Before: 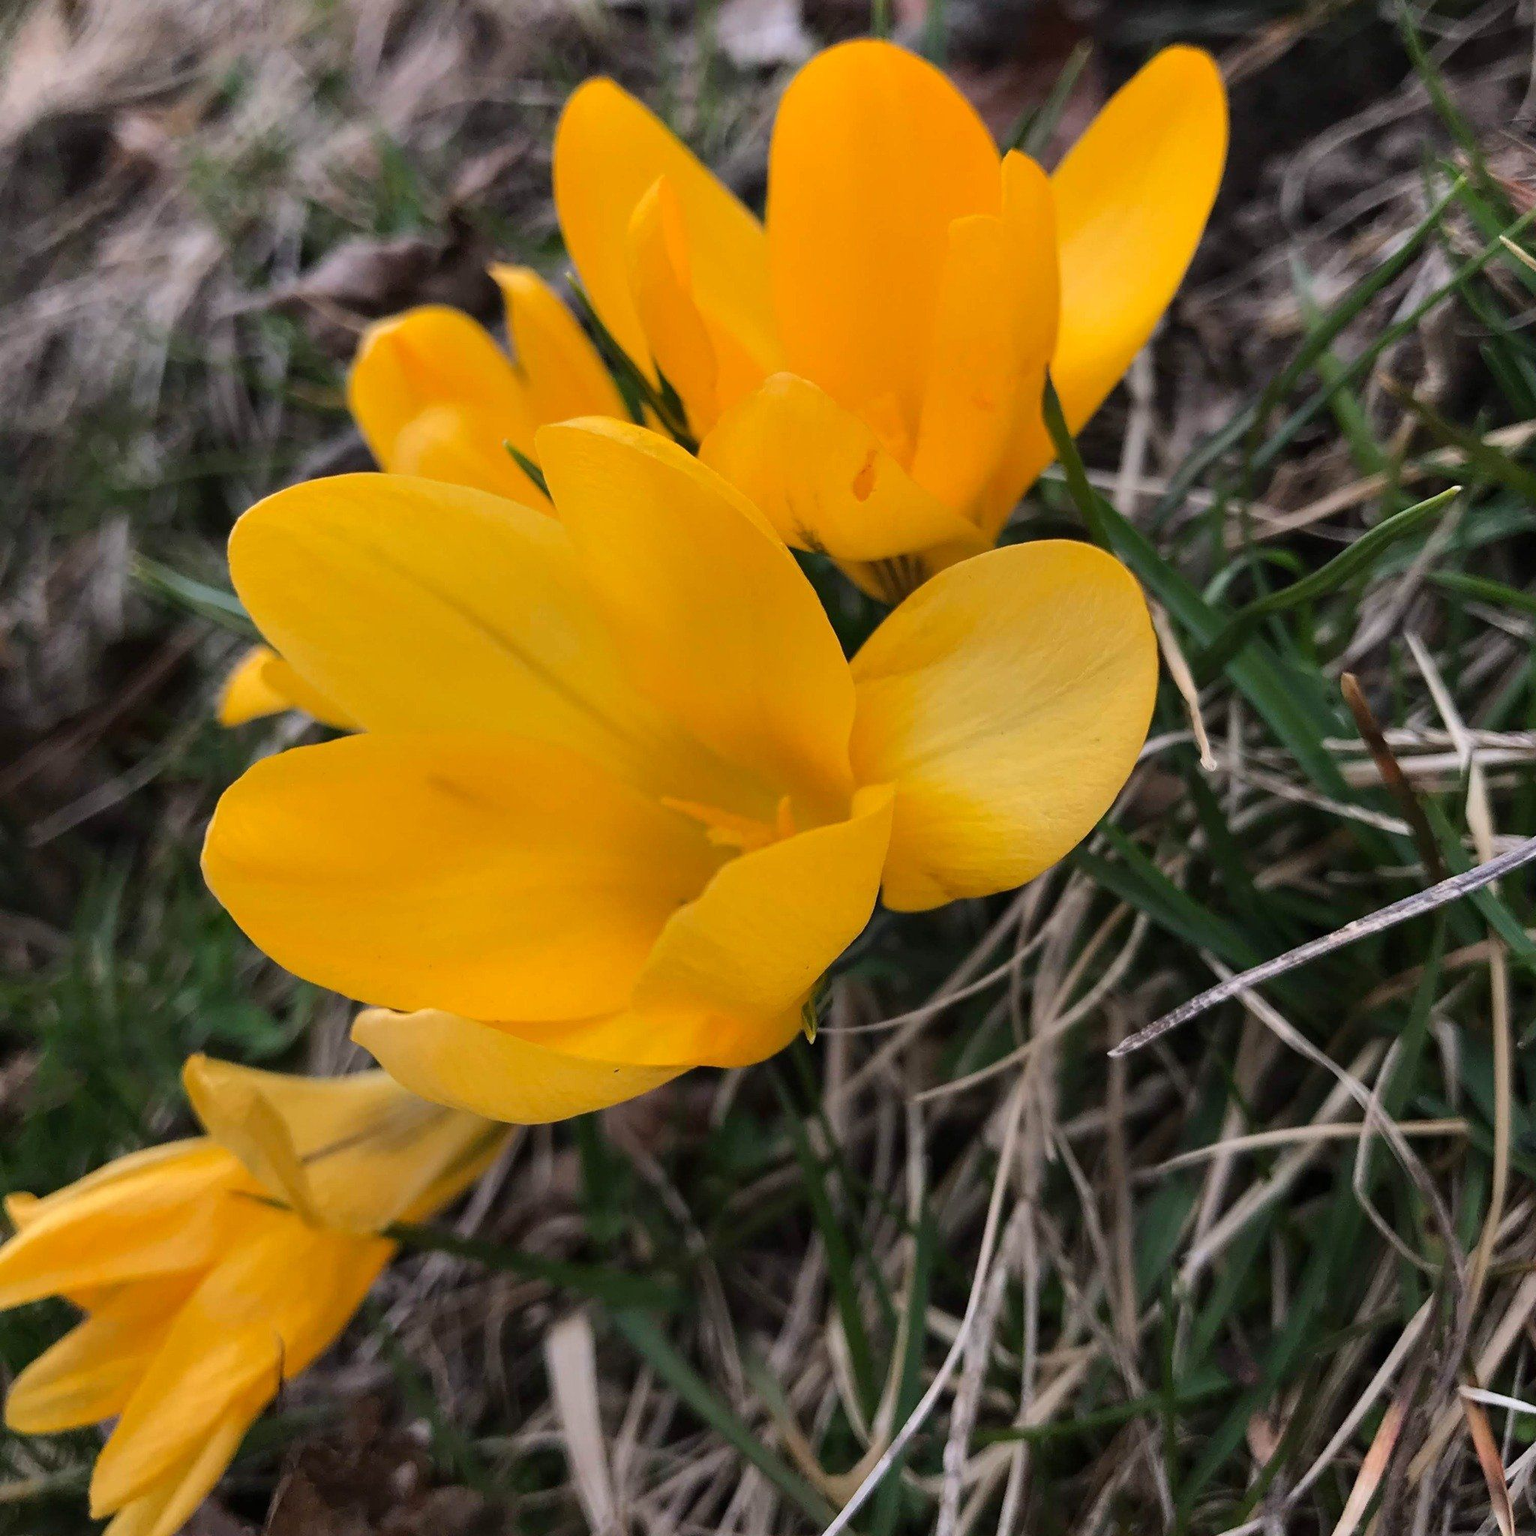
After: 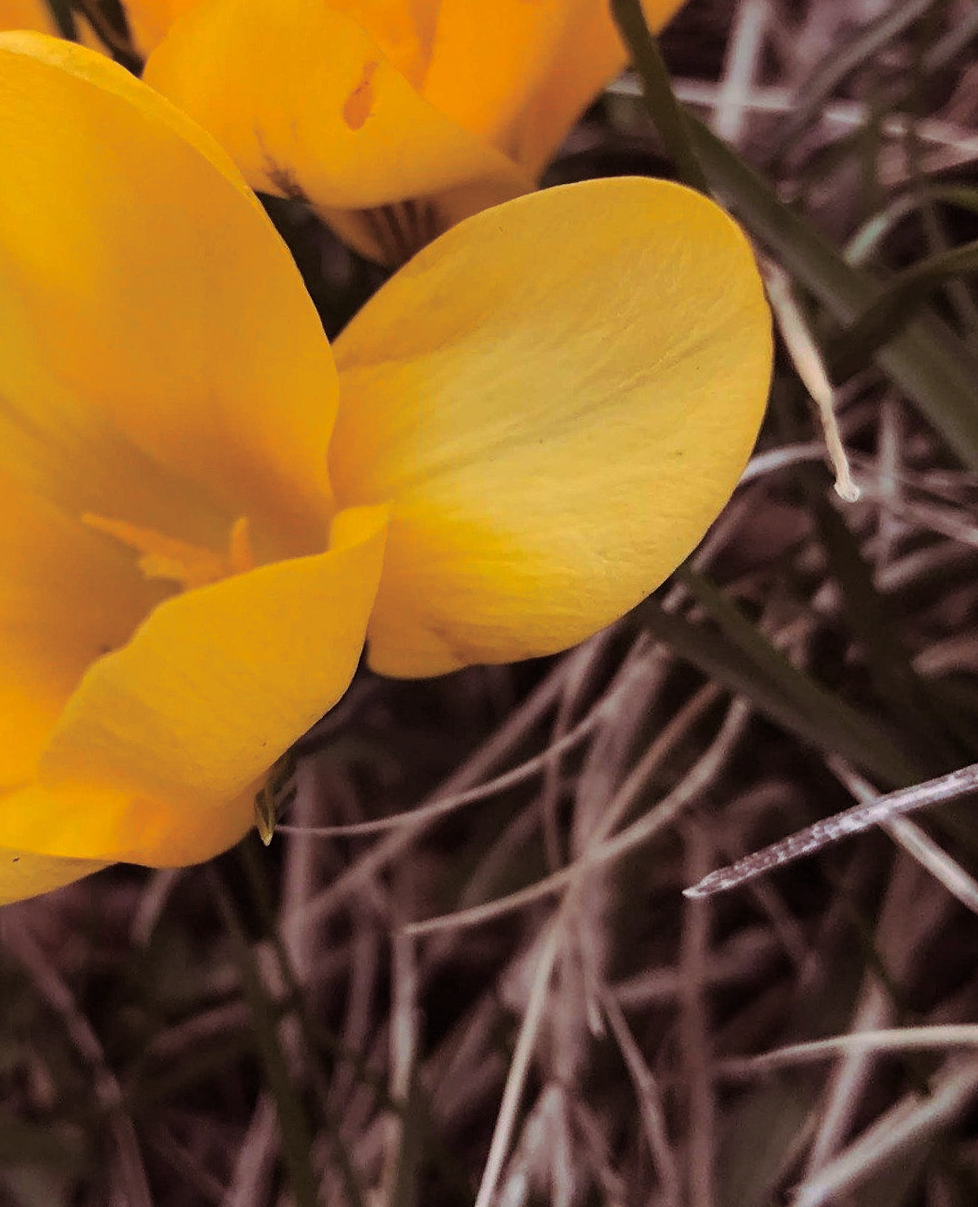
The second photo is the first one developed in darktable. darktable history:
color zones: curves: ch0 [(0, 0.5) (0.143, 0.5) (0.286, 0.5) (0.429, 0.5) (0.571, 0.5) (0.714, 0.476) (0.857, 0.5) (1, 0.5)]; ch2 [(0, 0.5) (0.143, 0.5) (0.286, 0.5) (0.429, 0.5) (0.571, 0.5) (0.714, 0.487) (0.857, 0.5) (1, 0.5)]
split-toning: highlights › hue 298.8°, highlights › saturation 0.73, compress 41.76%
rotate and perspective: rotation 1.69°, lens shift (vertical) -0.023, lens shift (horizontal) -0.291, crop left 0.025, crop right 0.988, crop top 0.092, crop bottom 0.842
crop: left 31.379%, top 24.658%, right 20.326%, bottom 6.628%
